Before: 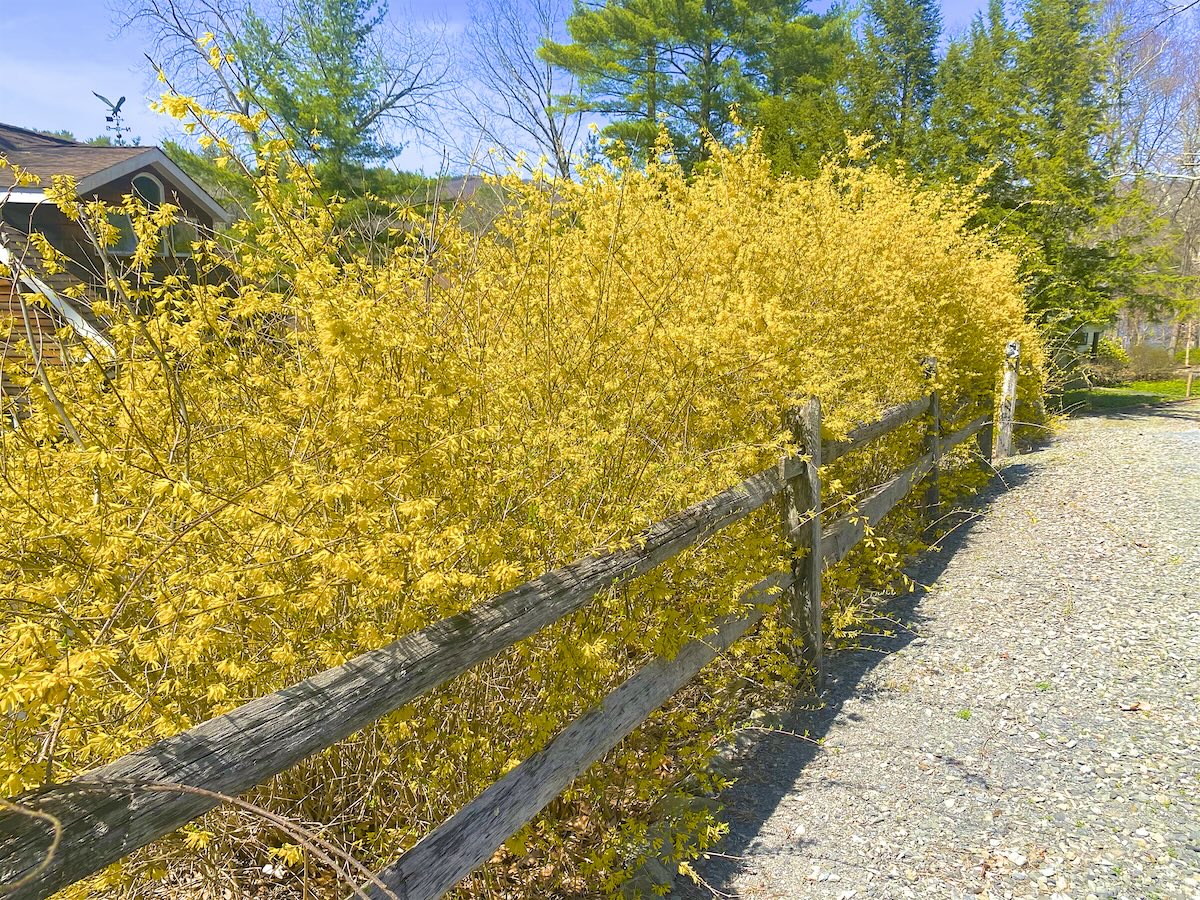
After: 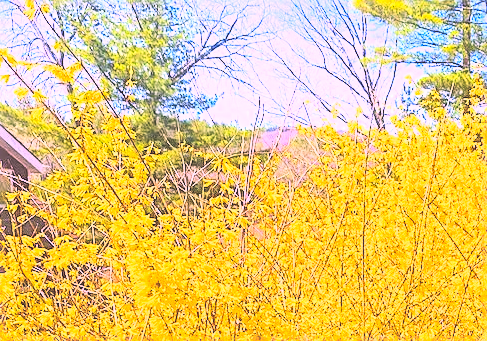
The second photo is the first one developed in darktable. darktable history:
crop: left 15.452%, top 5.459%, right 43.956%, bottom 56.62%
sharpen: on, module defaults
local contrast: on, module defaults
color correction: highlights a* 19.5, highlights b* -11.53, saturation 1.69
exposure: black level correction -0.041, exposure 0.064 EV, compensate highlight preservation false
rgb curve: curves: ch0 [(0, 0) (0.21, 0.15) (0.24, 0.21) (0.5, 0.75) (0.75, 0.96) (0.89, 0.99) (1, 1)]; ch1 [(0, 0.02) (0.21, 0.13) (0.25, 0.2) (0.5, 0.67) (0.75, 0.9) (0.89, 0.97) (1, 1)]; ch2 [(0, 0.02) (0.21, 0.13) (0.25, 0.2) (0.5, 0.67) (0.75, 0.9) (0.89, 0.97) (1, 1)], compensate middle gray true
